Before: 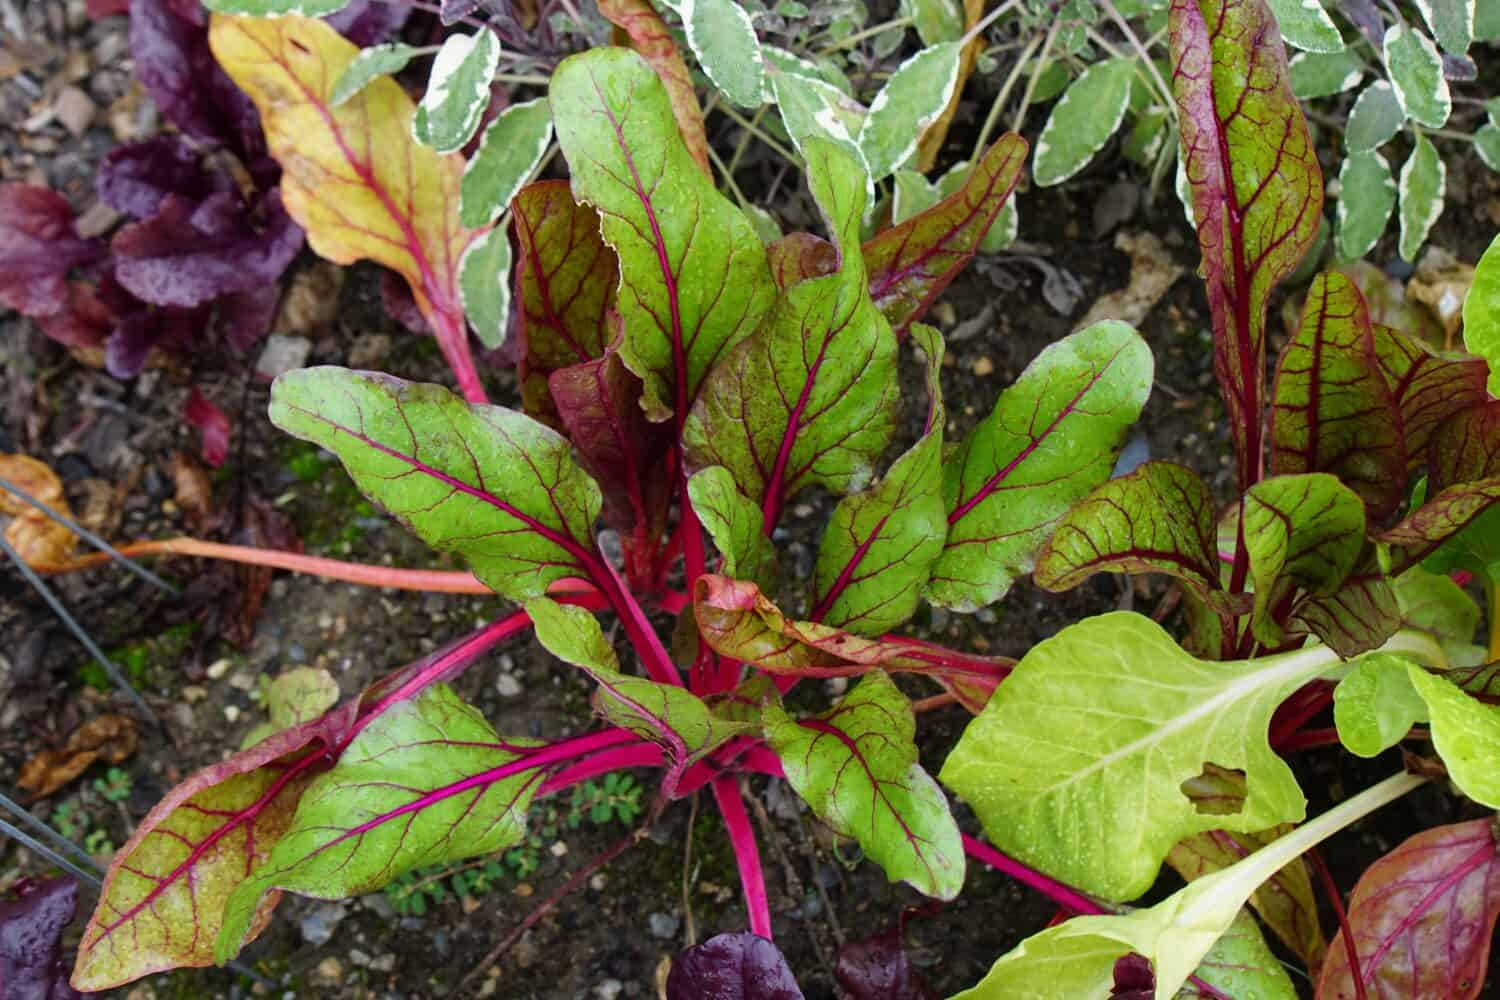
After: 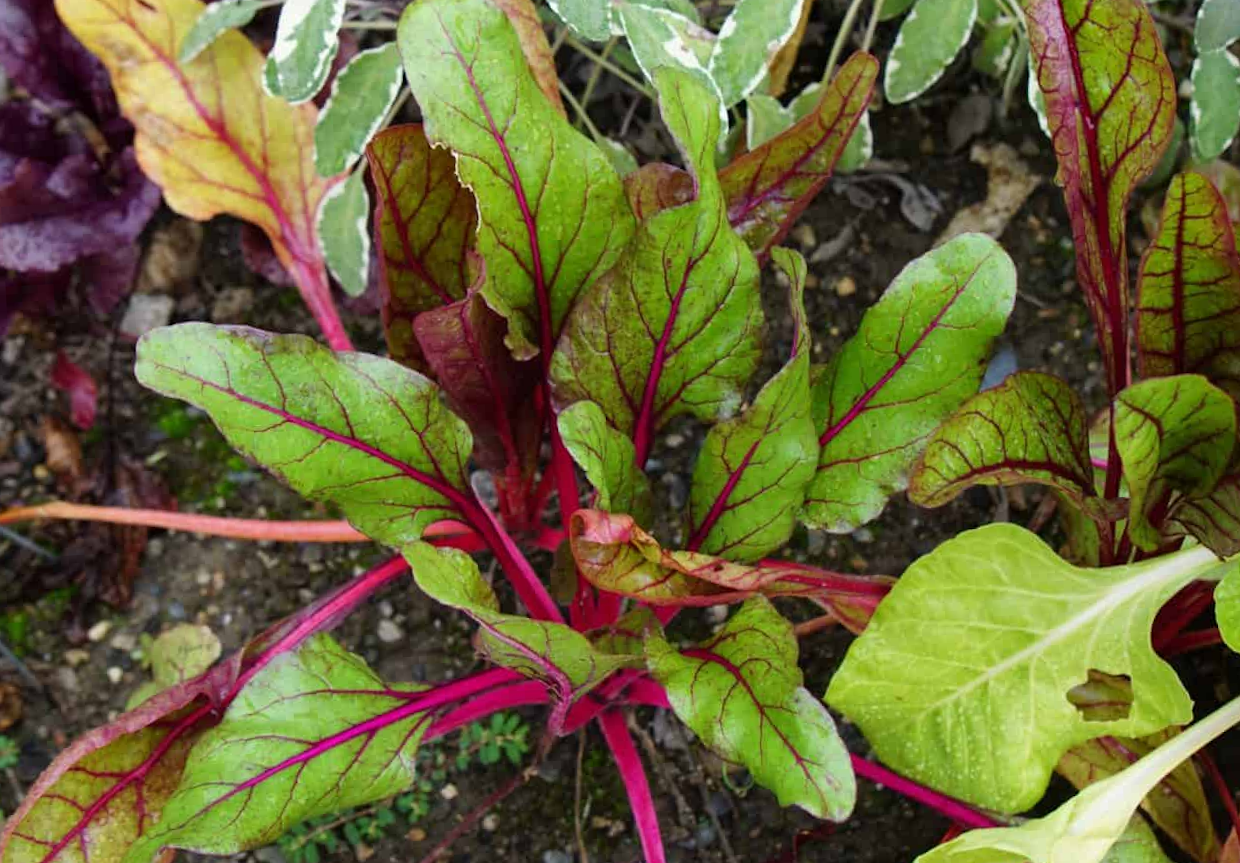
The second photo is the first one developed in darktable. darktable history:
rotate and perspective: rotation -3.18°, automatic cropping off
crop and rotate: left 10.071%, top 10.071%, right 10.02%, bottom 10.02%
